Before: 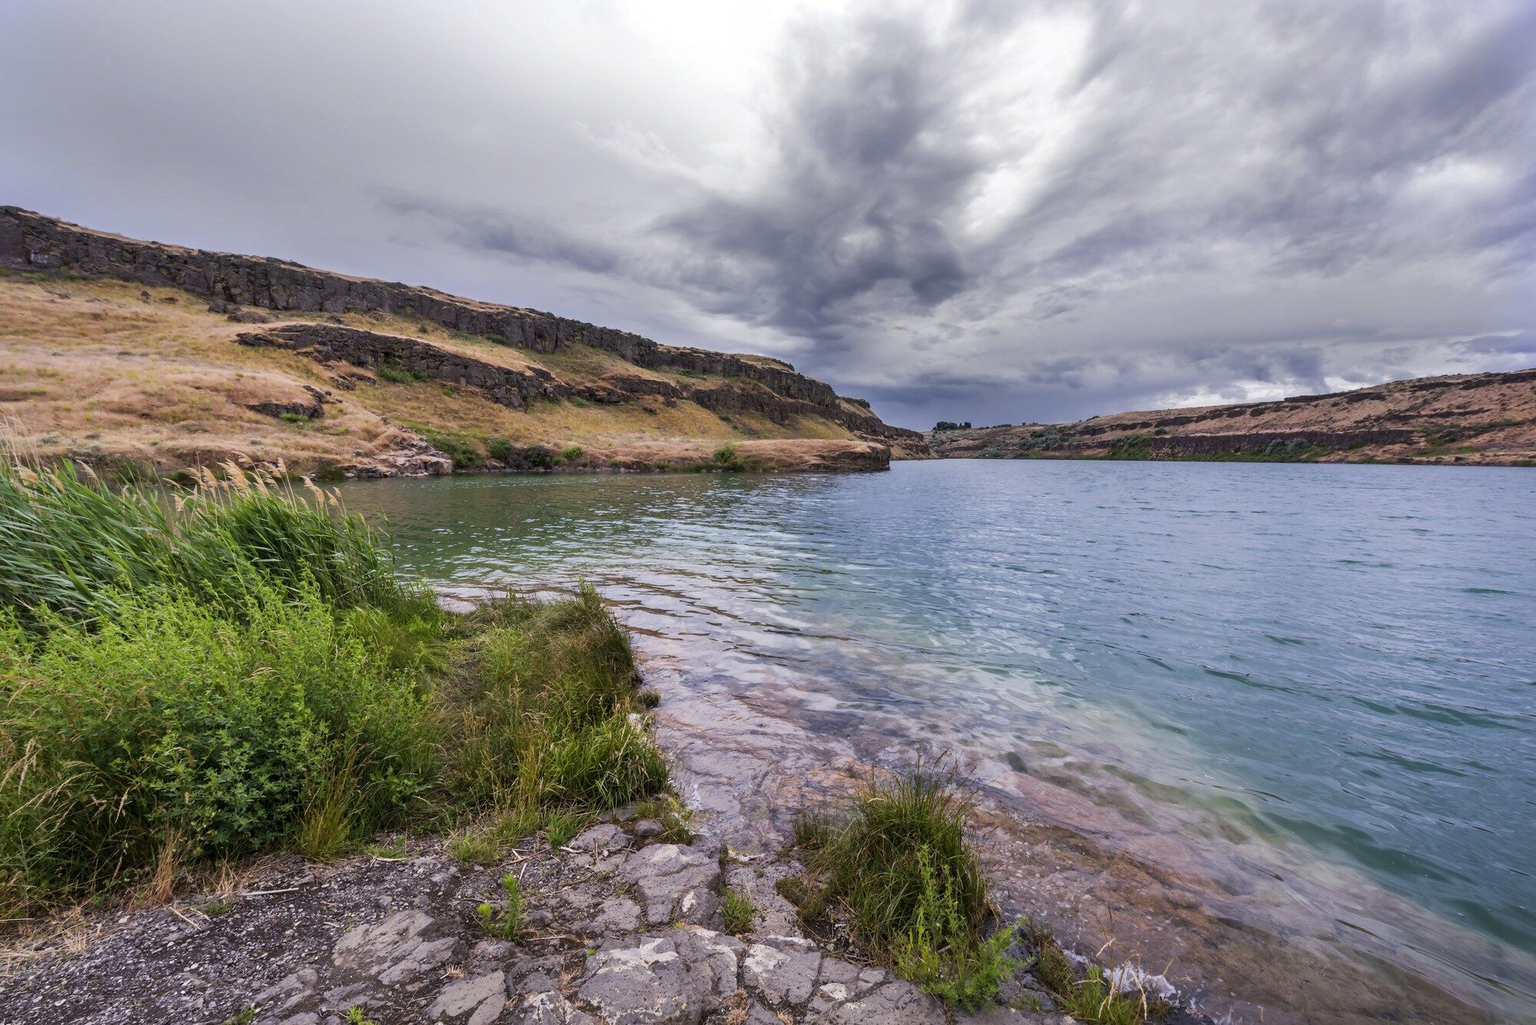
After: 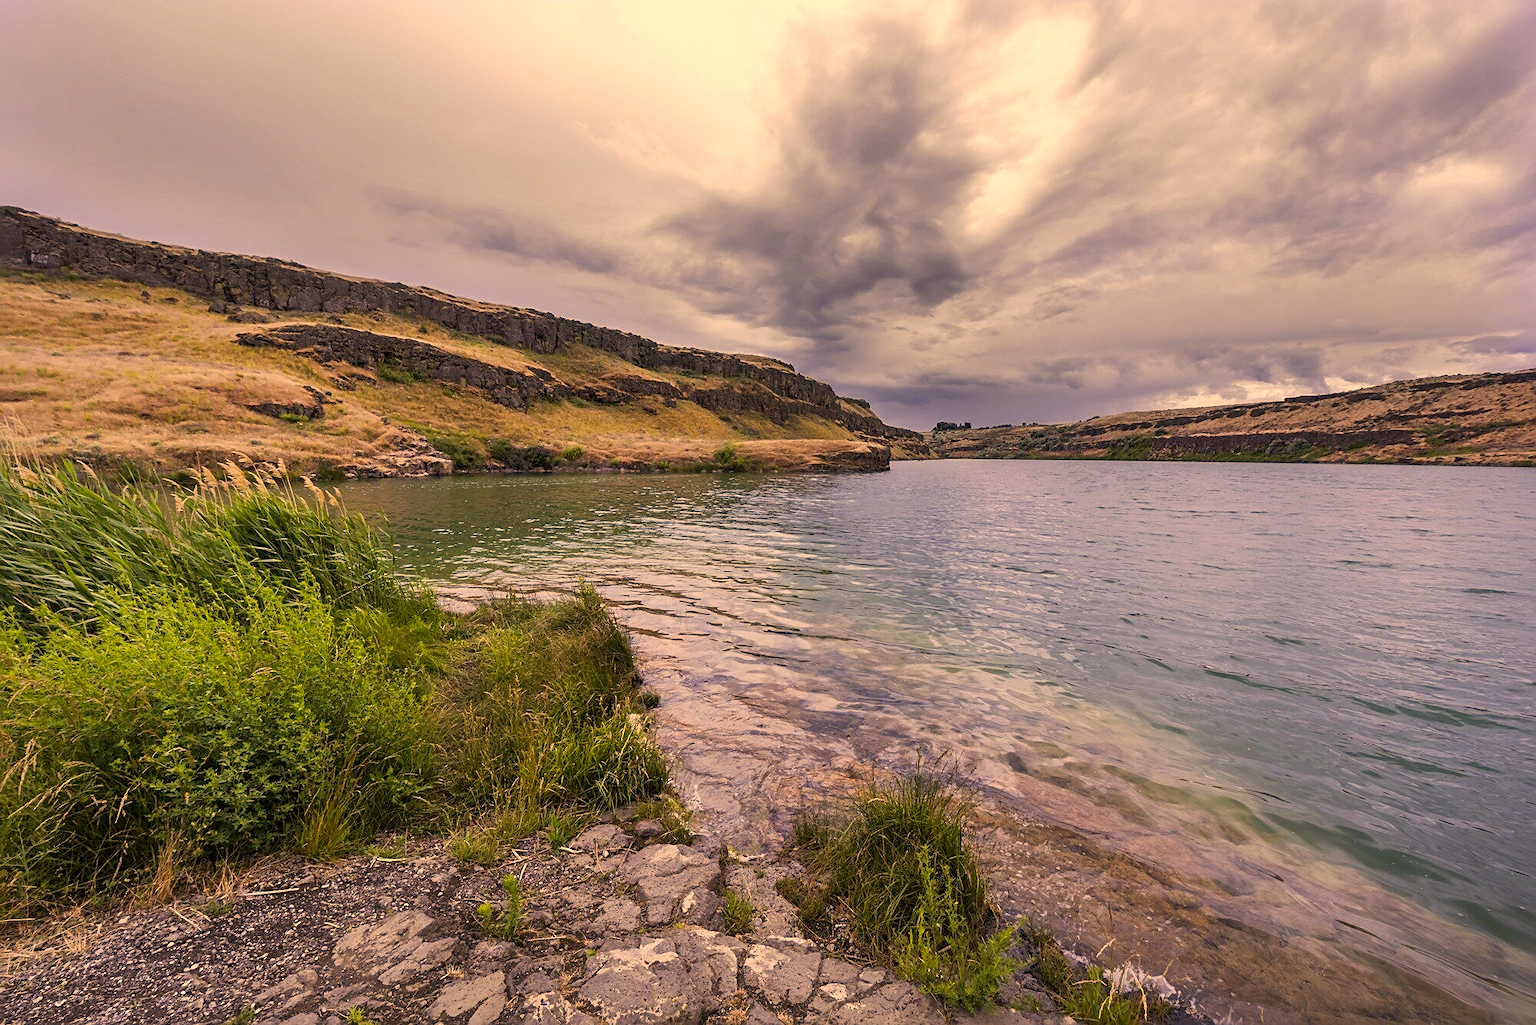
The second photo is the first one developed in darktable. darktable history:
color correction: highlights a* 14.8, highlights b* 31.37
sharpen: on, module defaults
